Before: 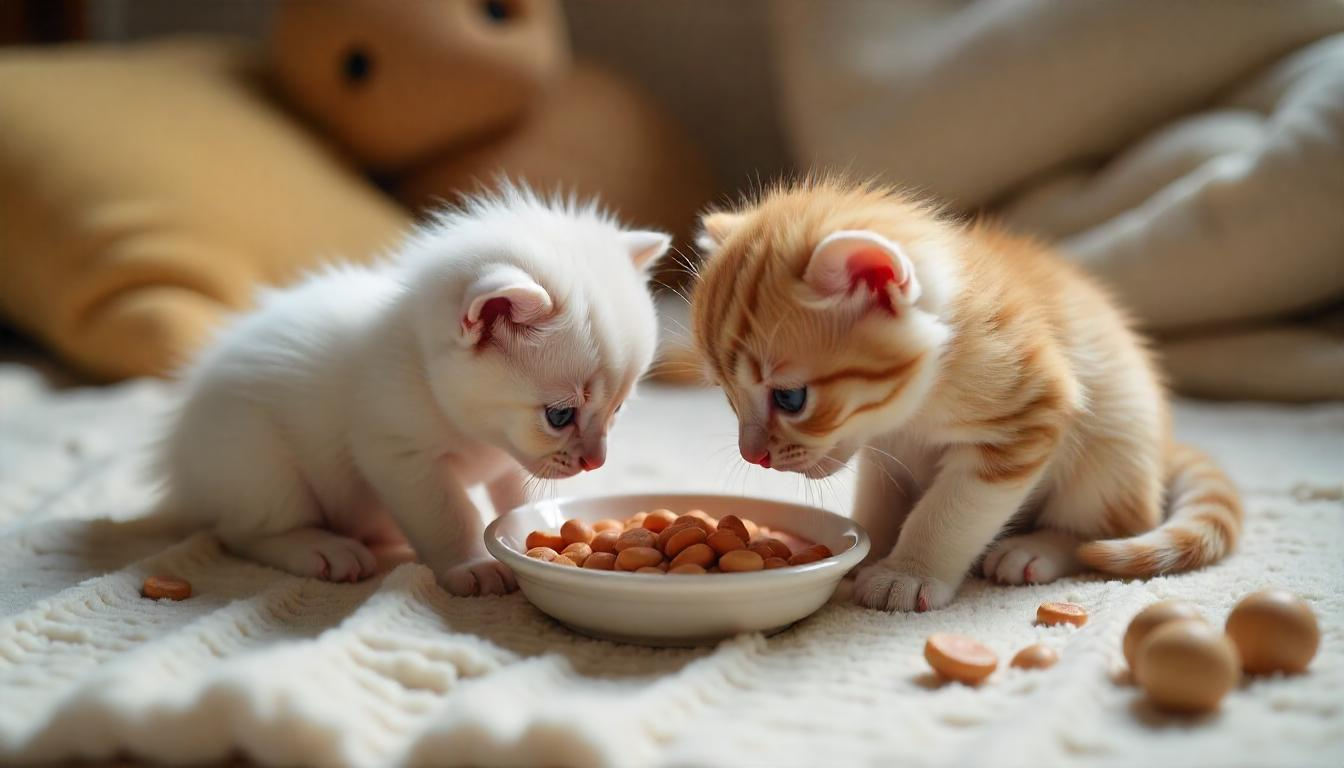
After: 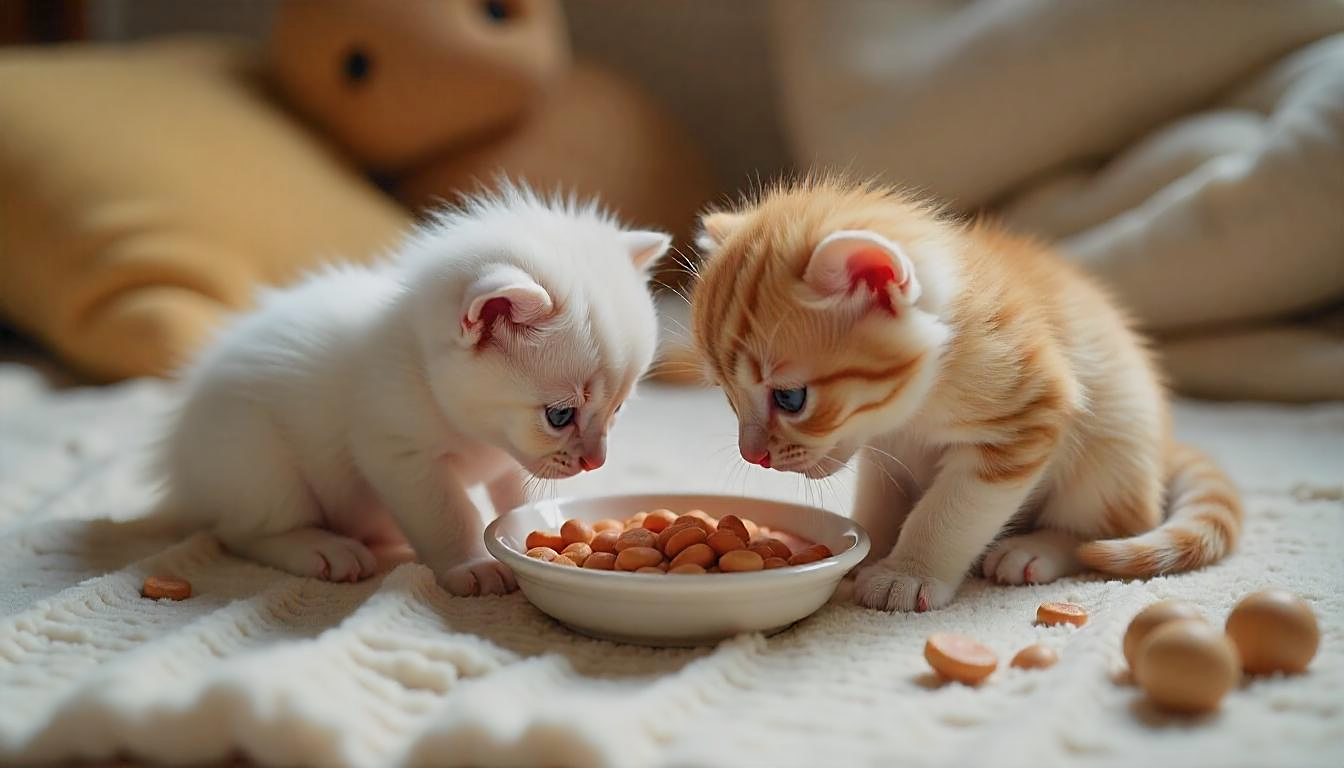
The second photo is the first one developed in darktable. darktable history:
color balance rgb: perceptual saturation grading › global saturation -0.31%, global vibrance -8%, contrast -13%, saturation formula JzAzBz (2021)
sharpen: on, module defaults
